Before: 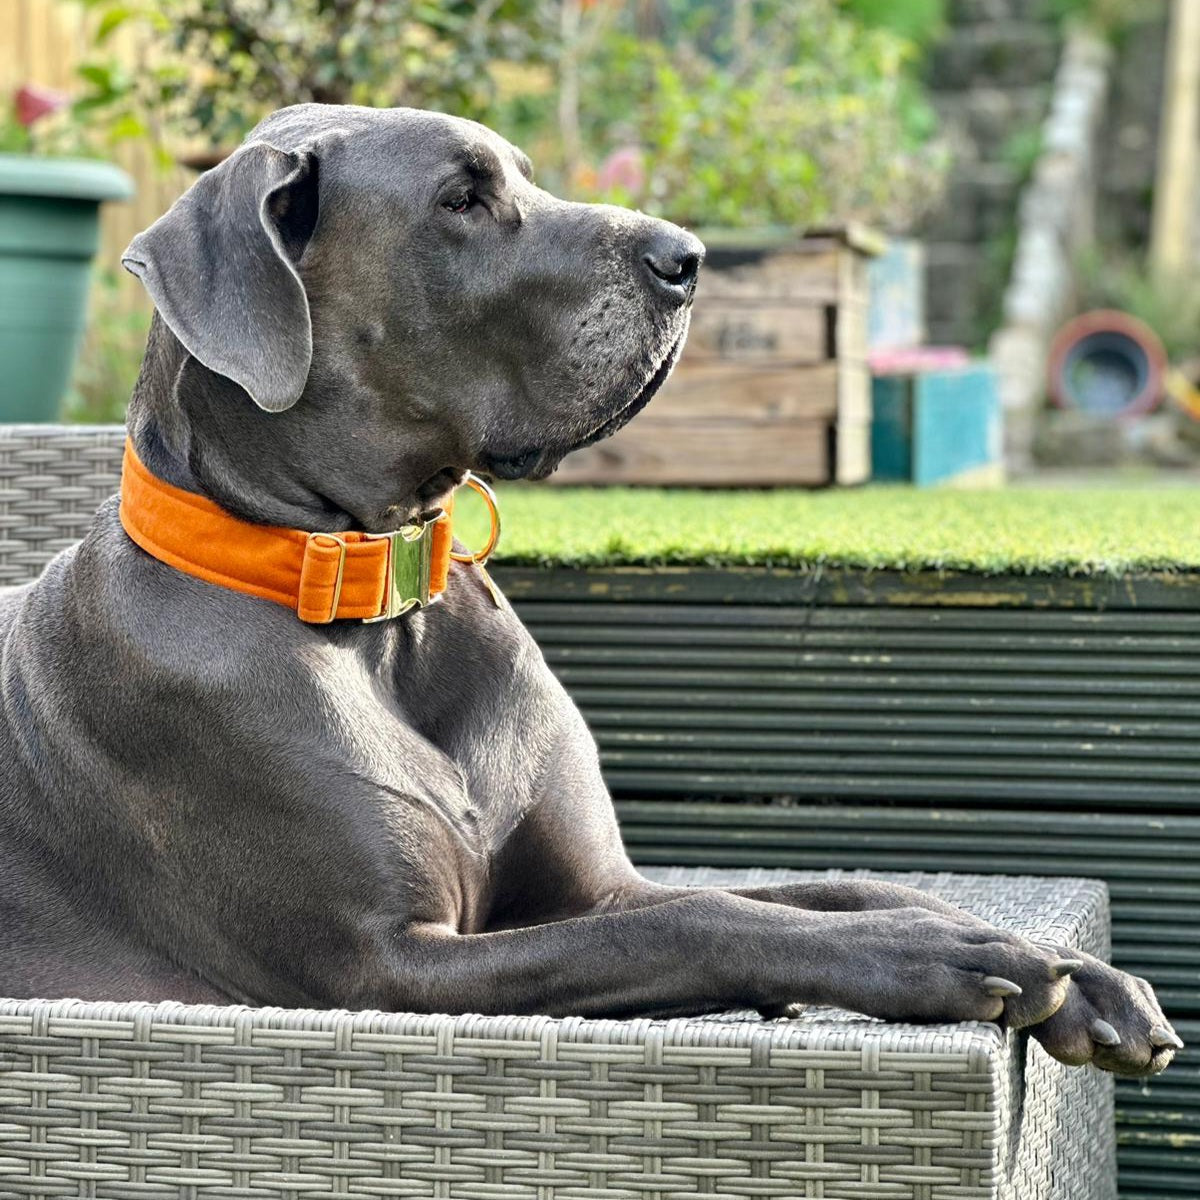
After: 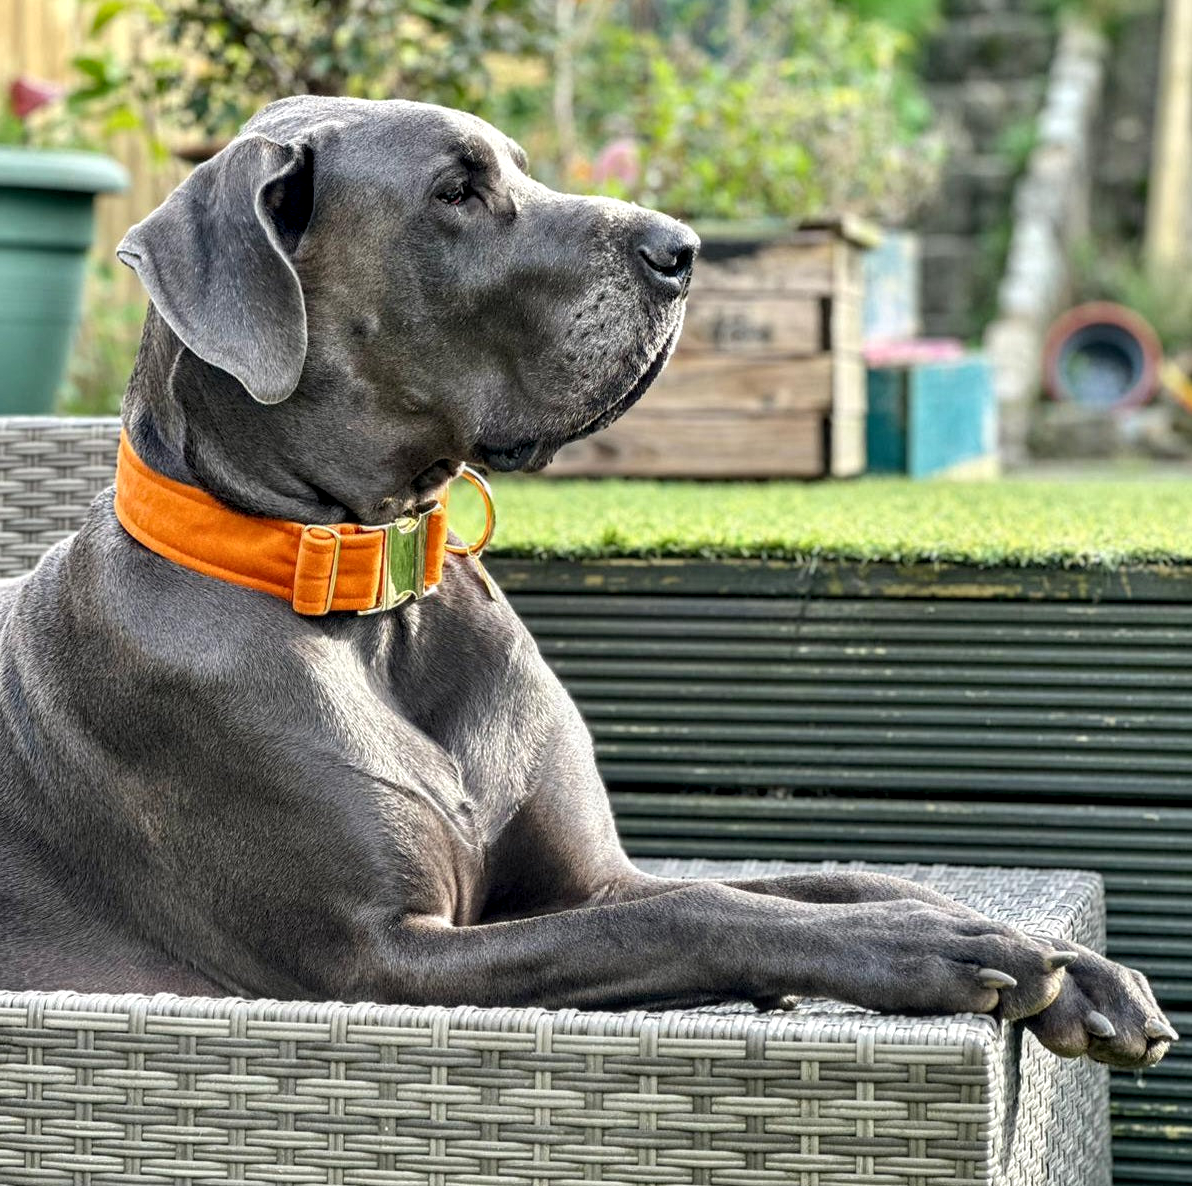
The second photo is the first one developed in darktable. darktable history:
crop: left 0.439%, top 0.735%, right 0.188%, bottom 0.358%
local contrast: detail 130%
